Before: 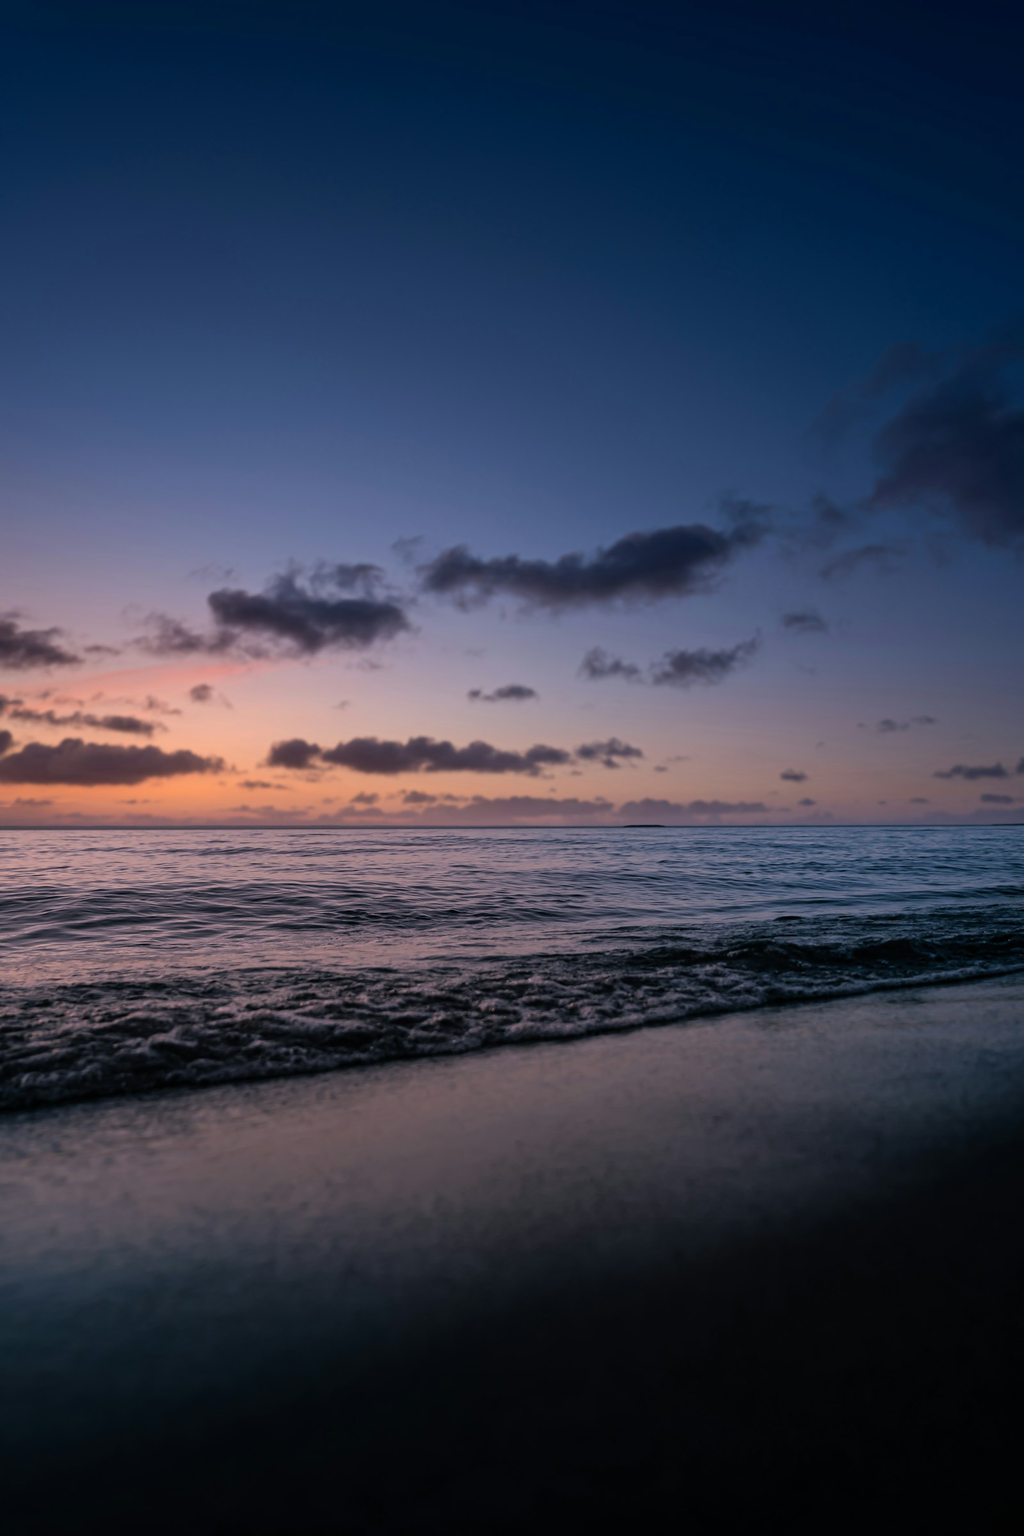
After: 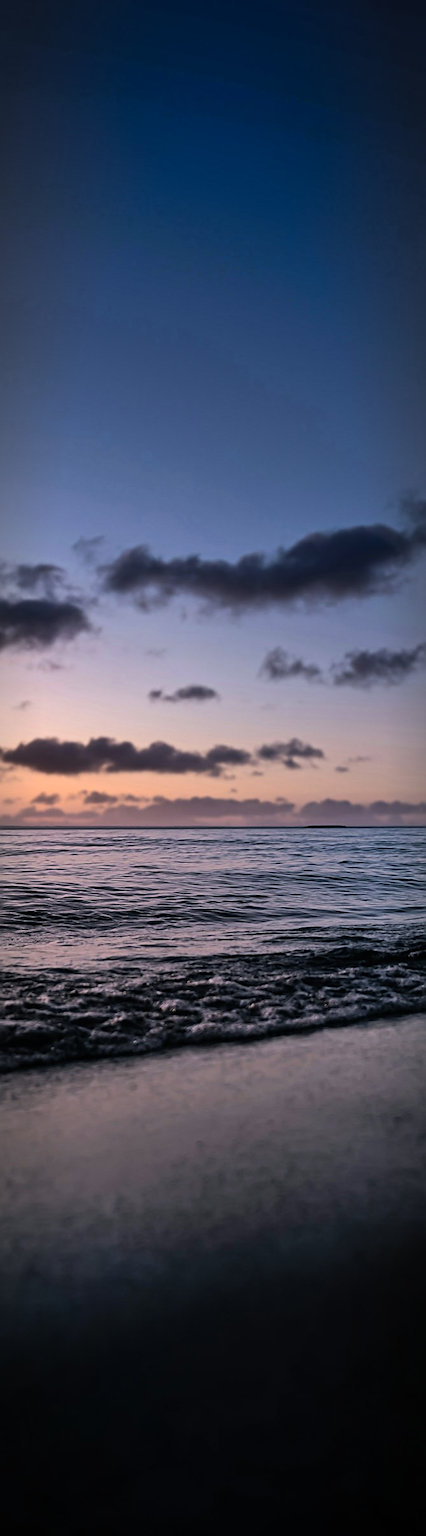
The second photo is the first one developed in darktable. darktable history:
shadows and highlights: soften with gaussian
crop: left 31.229%, right 27.105%
white balance: red 0.978, blue 0.999
sharpen: on, module defaults
tone equalizer: -8 EV -0.75 EV, -7 EV -0.7 EV, -6 EV -0.6 EV, -5 EV -0.4 EV, -3 EV 0.4 EV, -2 EV 0.6 EV, -1 EV 0.7 EV, +0 EV 0.75 EV, edges refinement/feathering 500, mask exposure compensation -1.57 EV, preserve details no
vignetting: automatic ratio true
